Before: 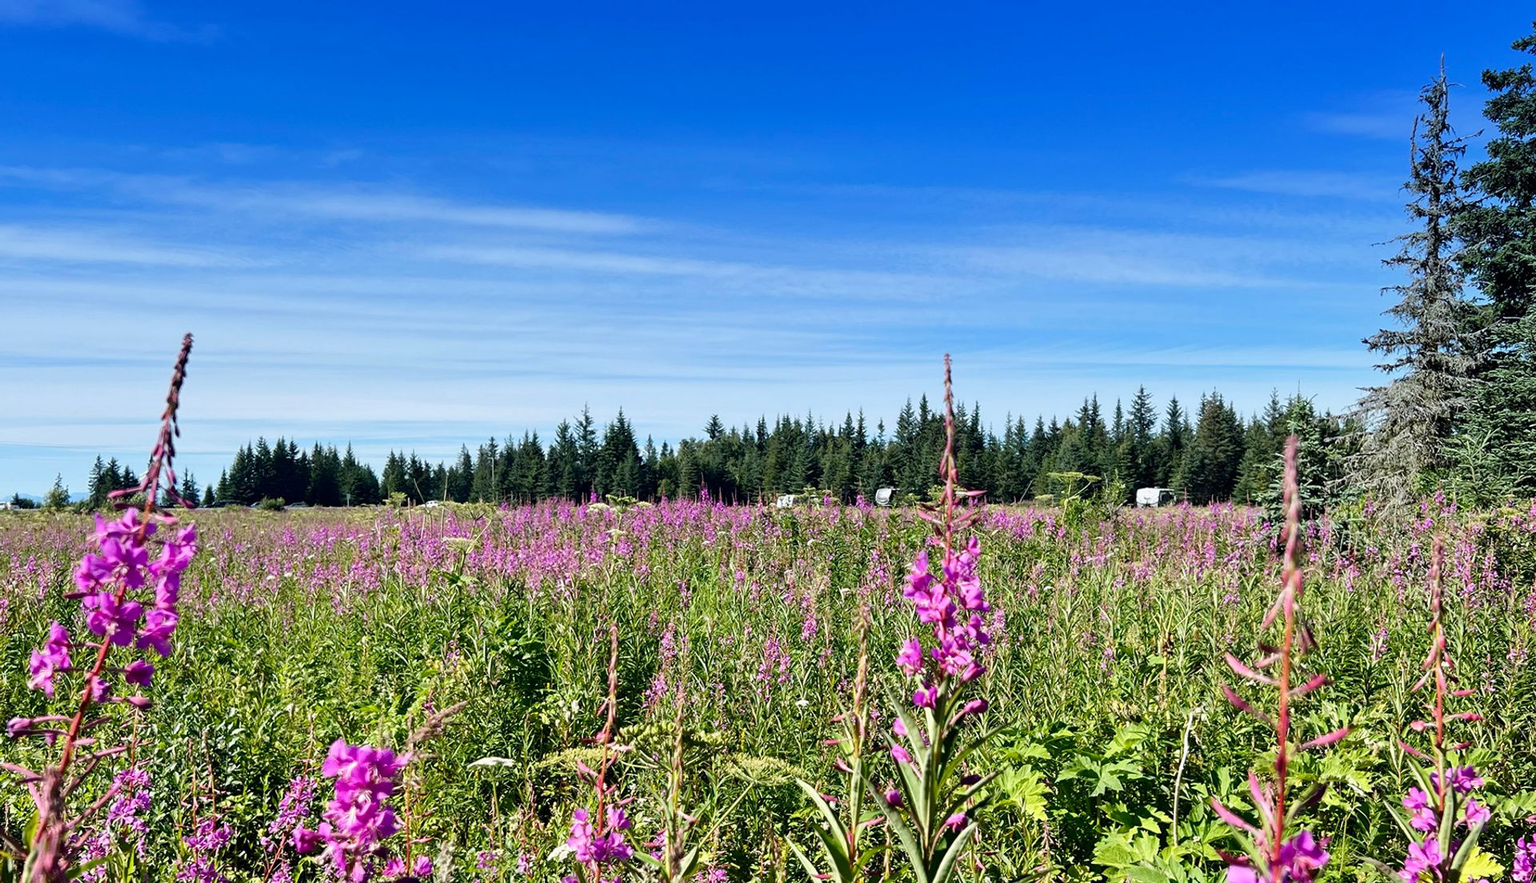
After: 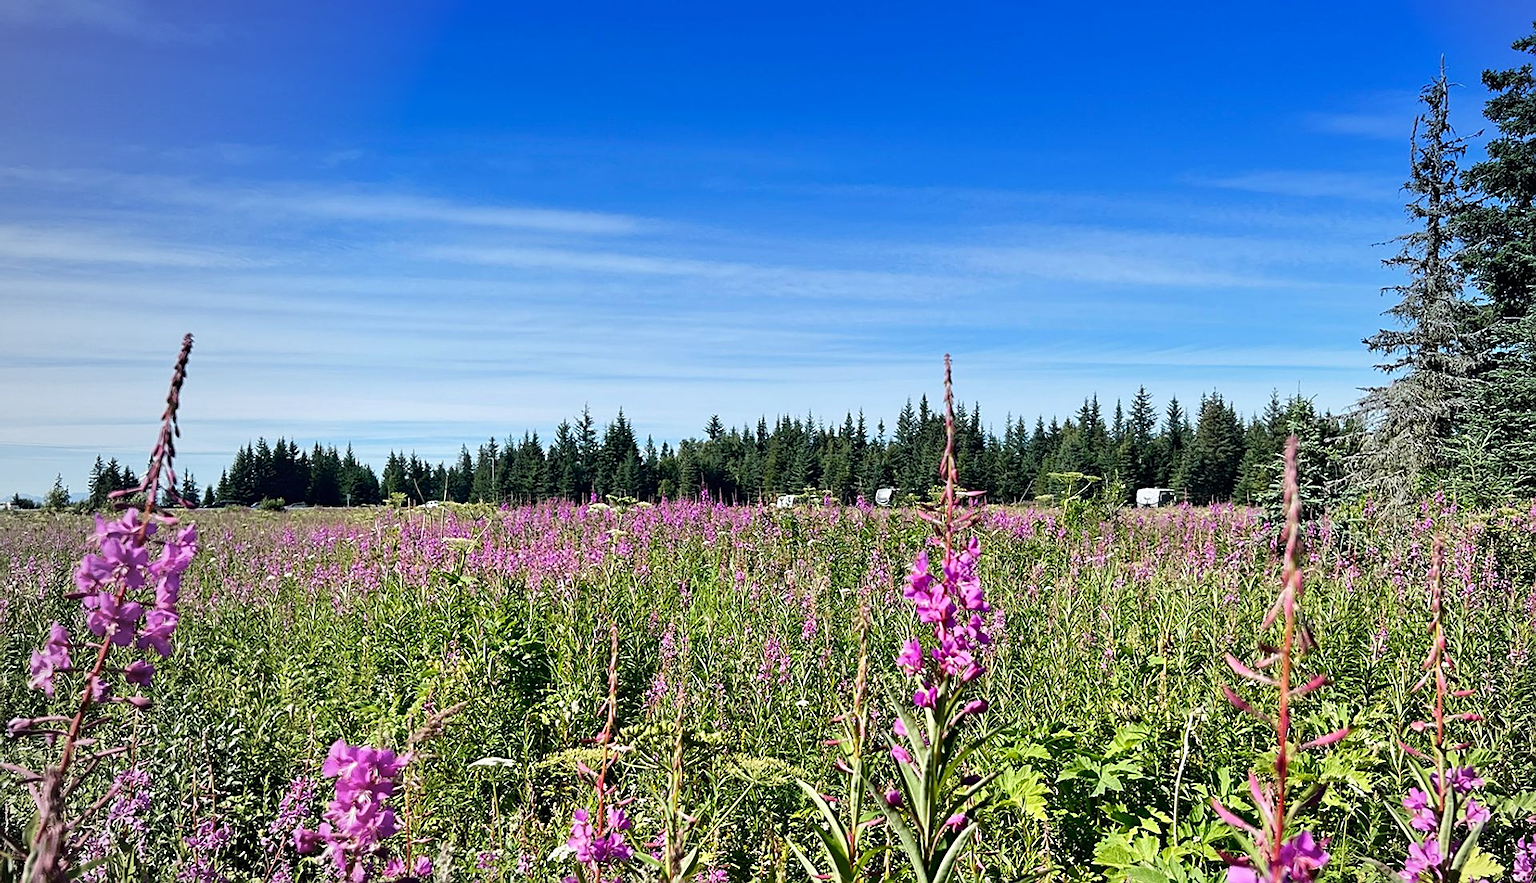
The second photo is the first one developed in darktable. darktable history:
vignetting: fall-off start 74.12%, fall-off radius 66.31%, brightness -0.202, center (0.217, -0.241)
color balance rgb: perceptual saturation grading › global saturation -0.044%
sharpen: on, module defaults
